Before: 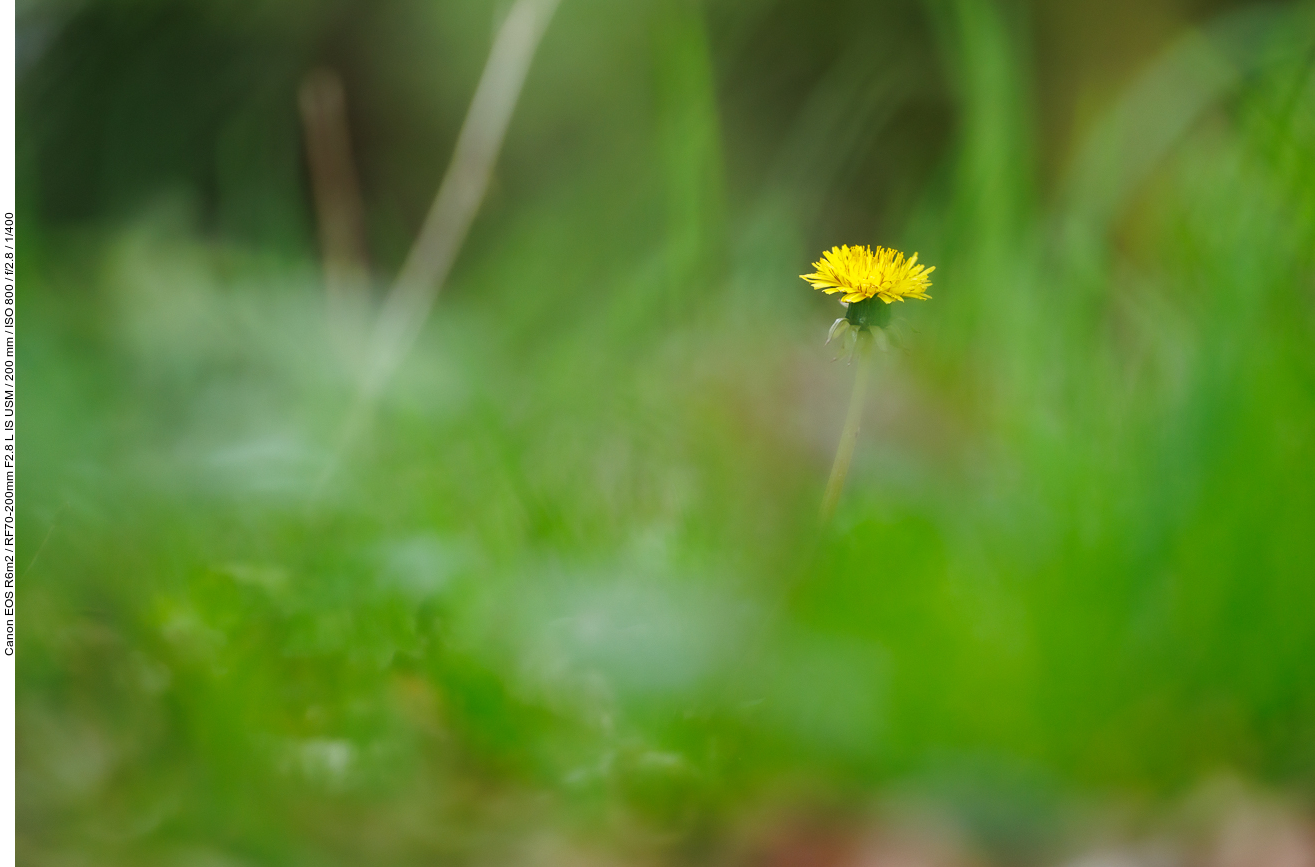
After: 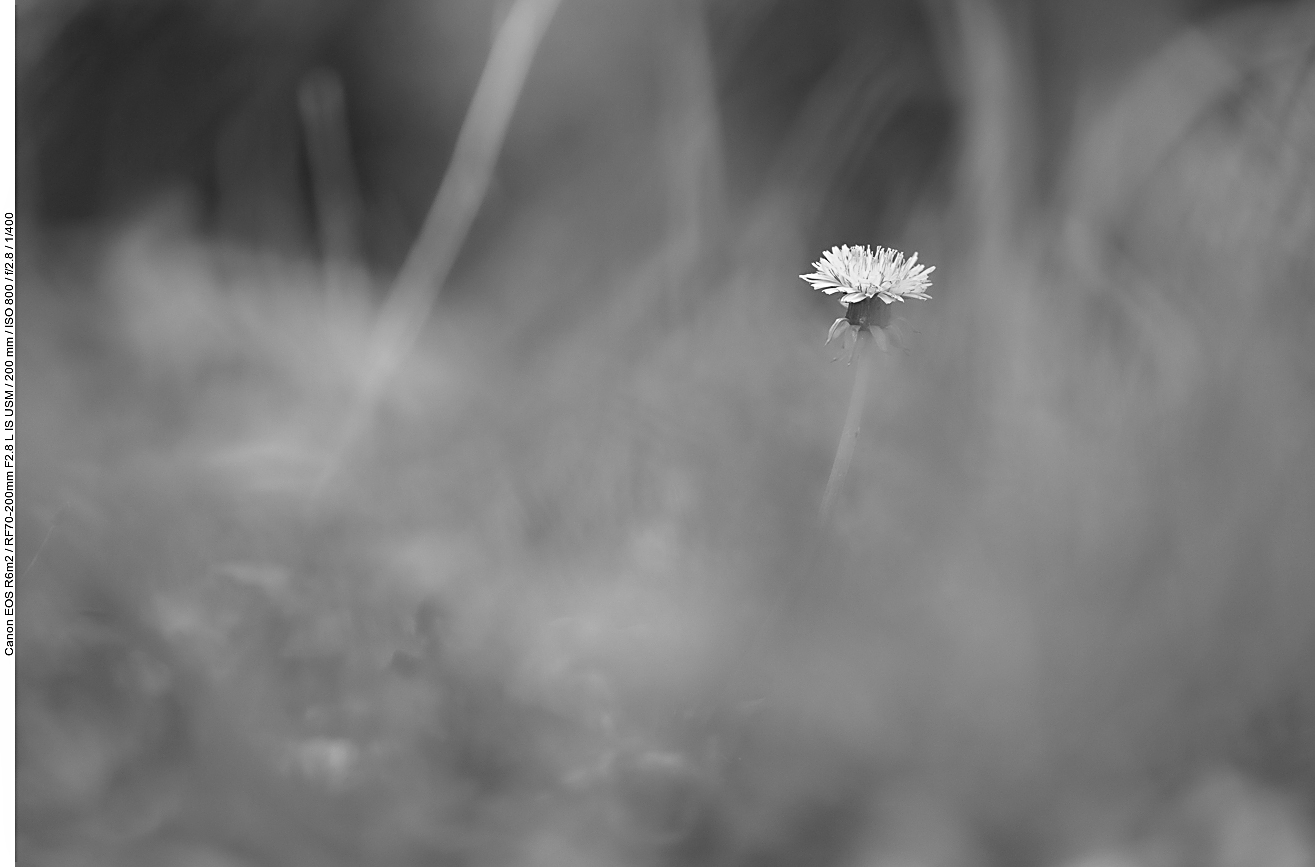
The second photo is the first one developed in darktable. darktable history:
monochrome: on, module defaults
sharpen: amount 0.6
